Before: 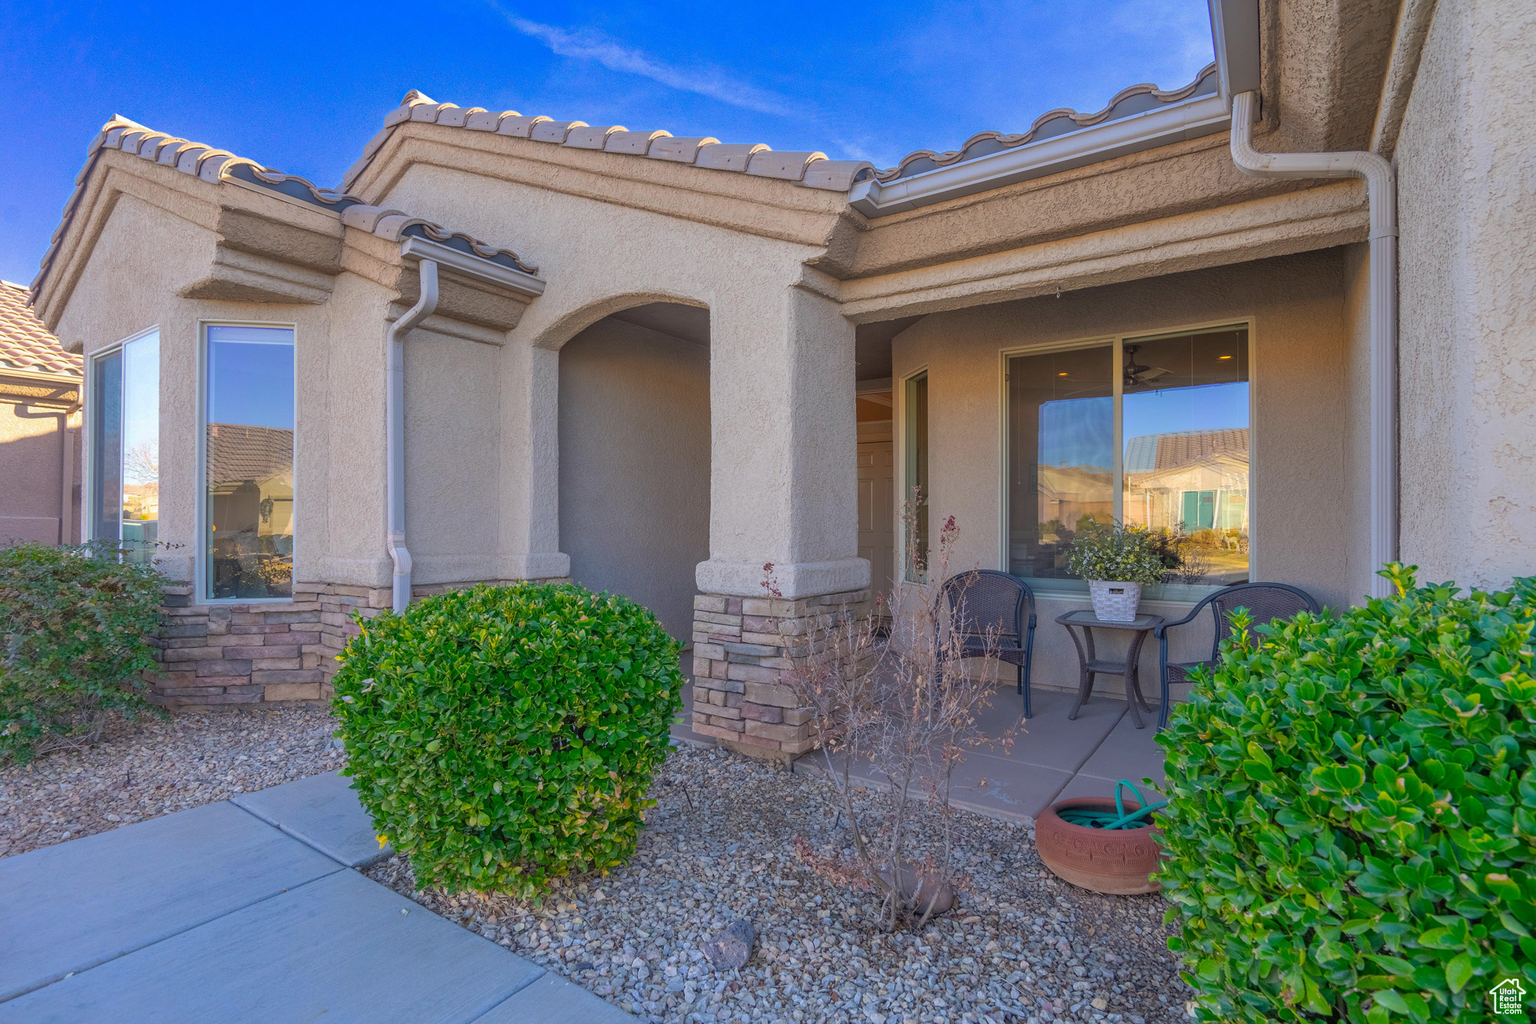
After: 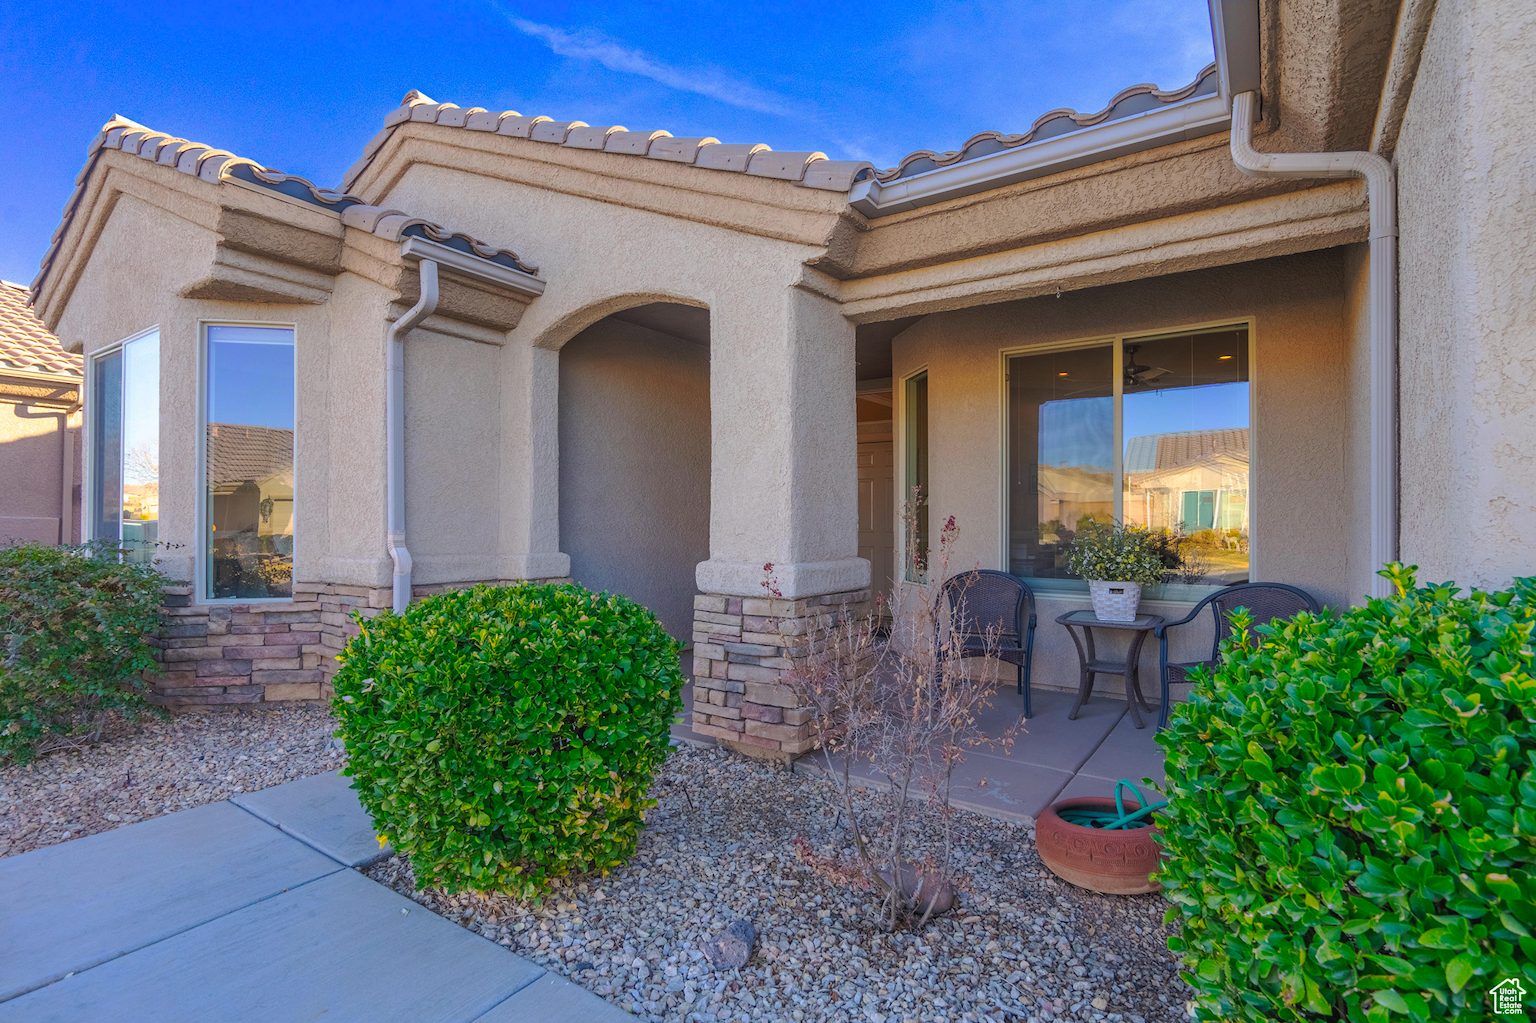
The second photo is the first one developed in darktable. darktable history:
tone curve: curves: ch0 [(0, 0.021) (0.059, 0.053) (0.212, 0.18) (0.337, 0.304) (0.495, 0.505) (0.725, 0.731) (0.89, 0.919) (1, 1)]; ch1 [(0, 0) (0.094, 0.081) (0.285, 0.299) (0.413, 0.43) (0.479, 0.475) (0.54, 0.55) (0.615, 0.65) (0.683, 0.688) (1, 1)]; ch2 [(0, 0) (0.257, 0.217) (0.434, 0.434) (0.498, 0.507) (0.599, 0.578) (1, 1)], preserve colors none
